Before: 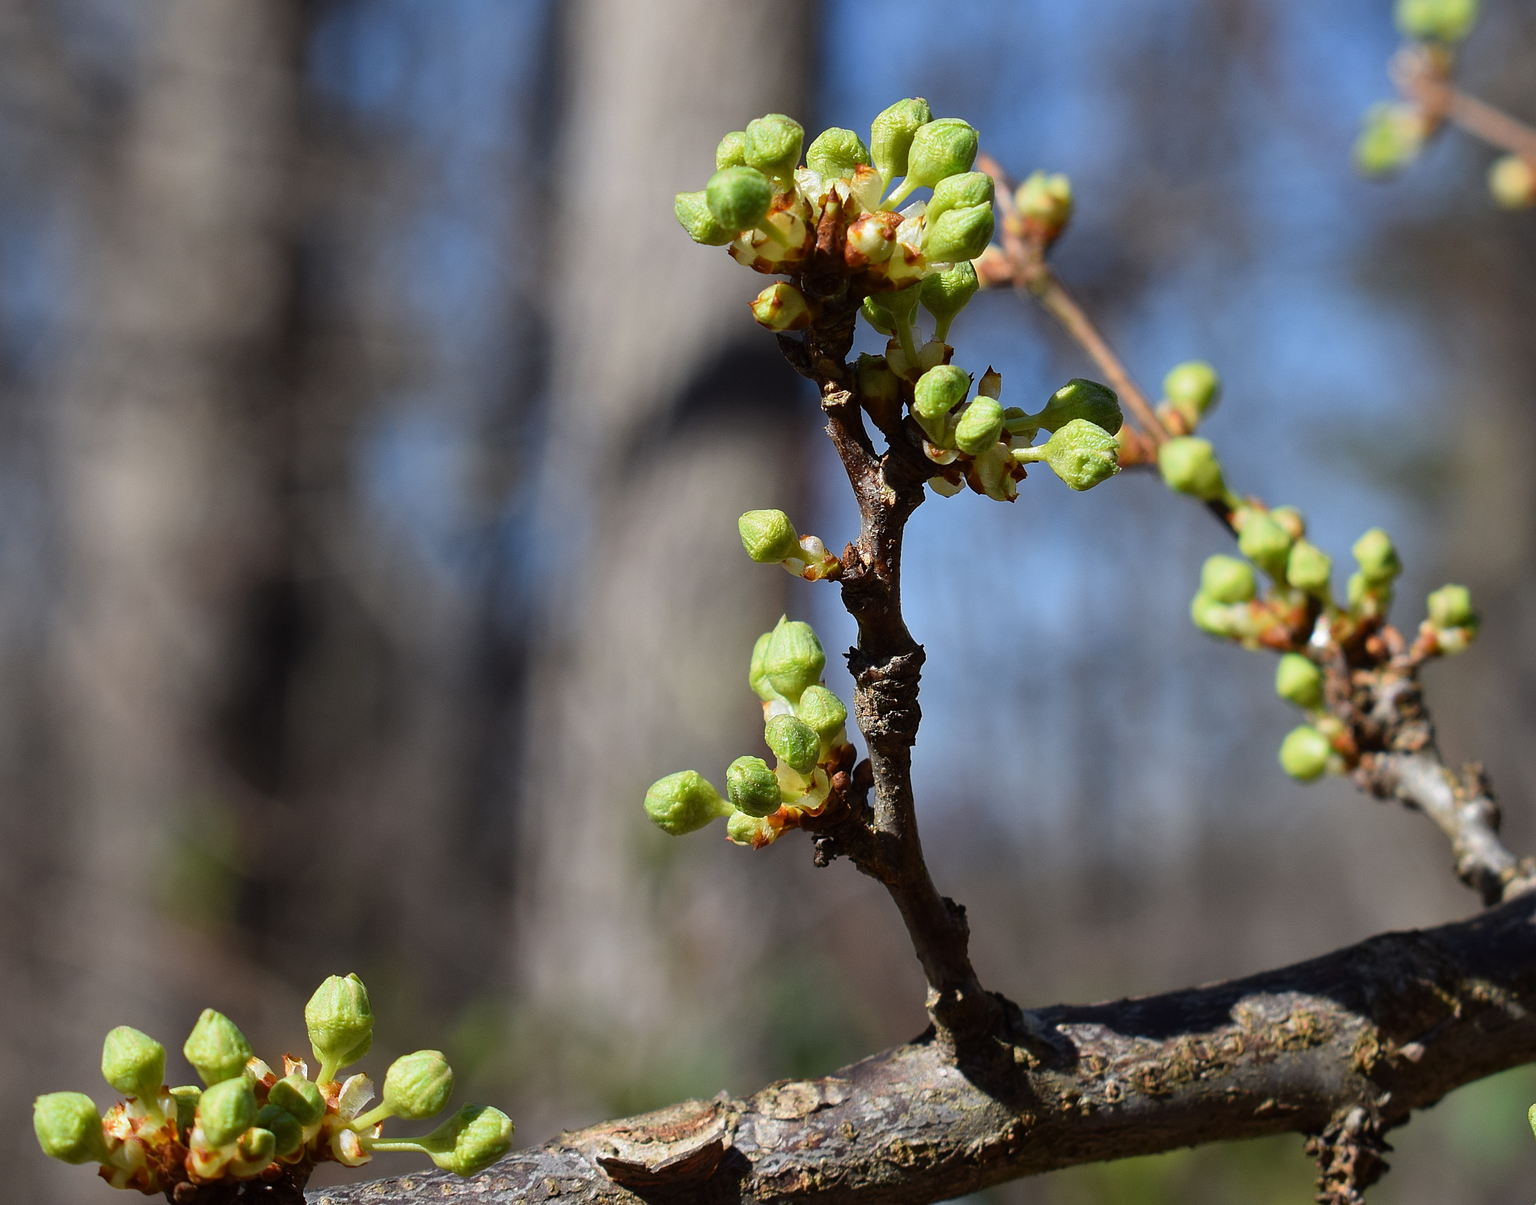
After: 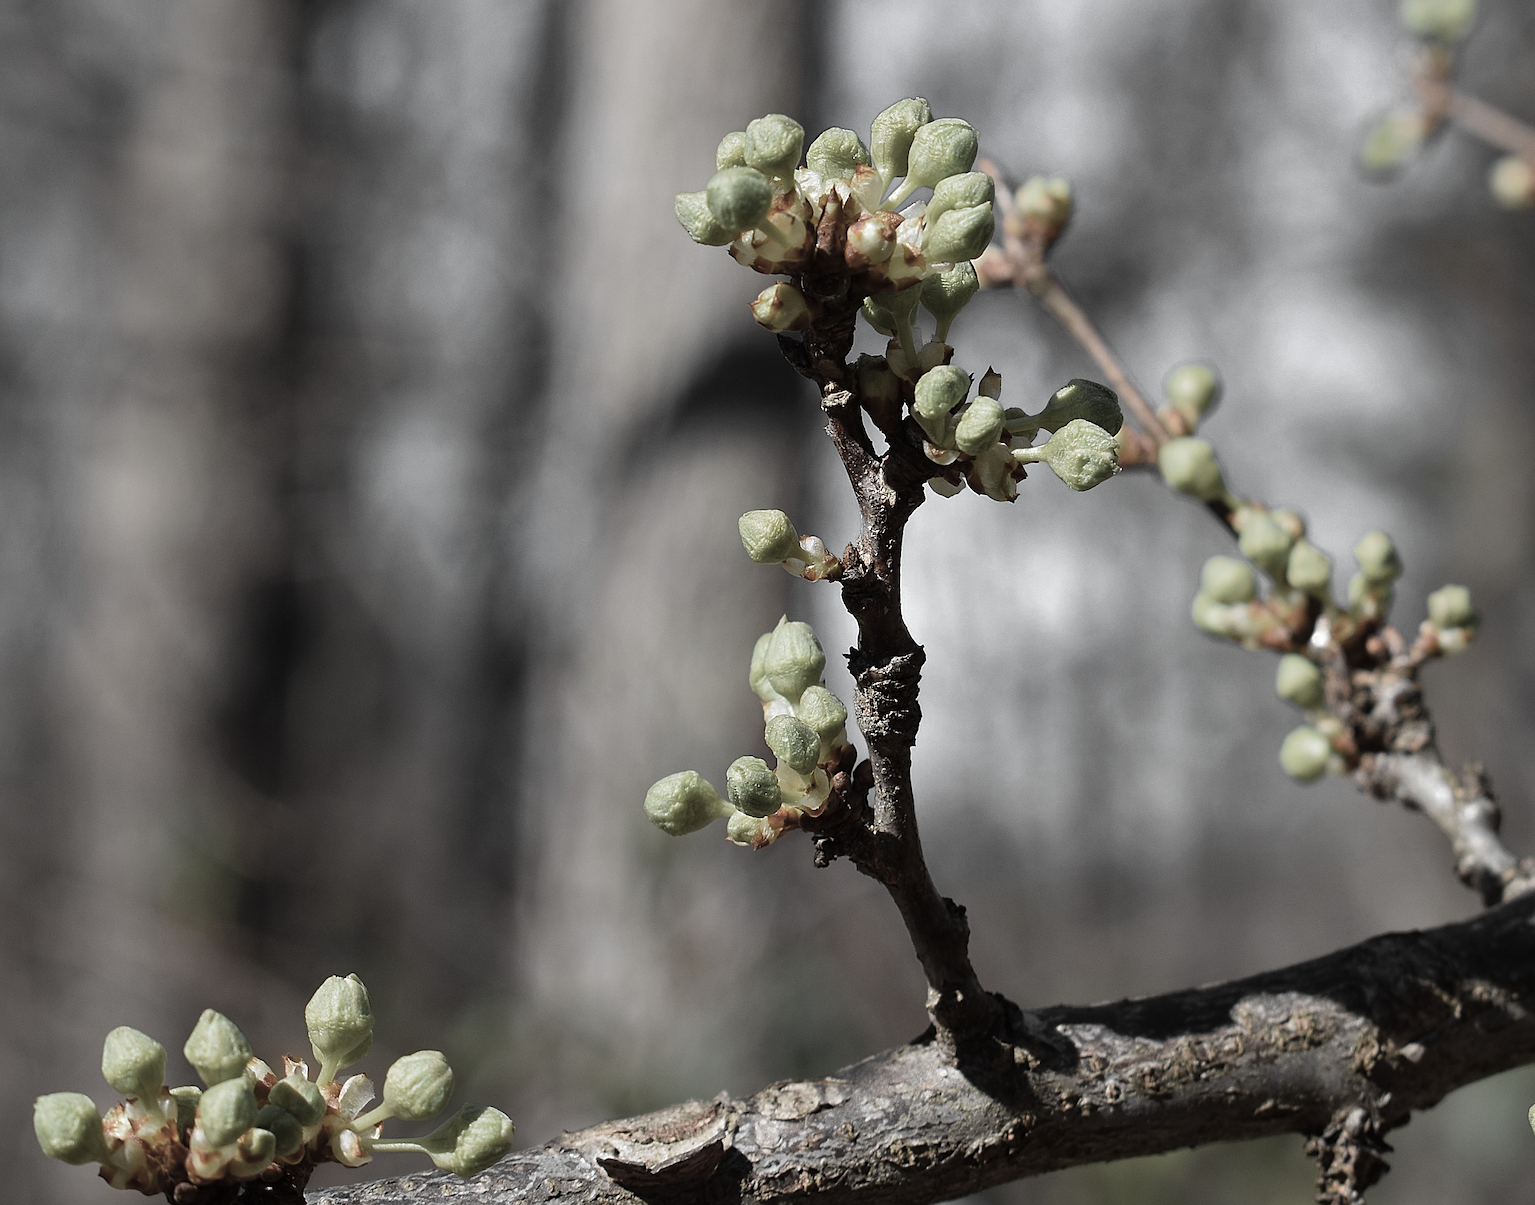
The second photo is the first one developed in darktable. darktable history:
color zones: curves: ch0 [(0, 0.613) (0.01, 0.613) (0.245, 0.448) (0.498, 0.529) (0.642, 0.665) (0.879, 0.777) (0.99, 0.613)]; ch1 [(0, 0.035) (0.121, 0.189) (0.259, 0.197) (0.415, 0.061) (0.589, 0.022) (0.732, 0.022) (0.857, 0.026) (0.991, 0.053)]
sharpen: radius 2.504, amount 0.328
